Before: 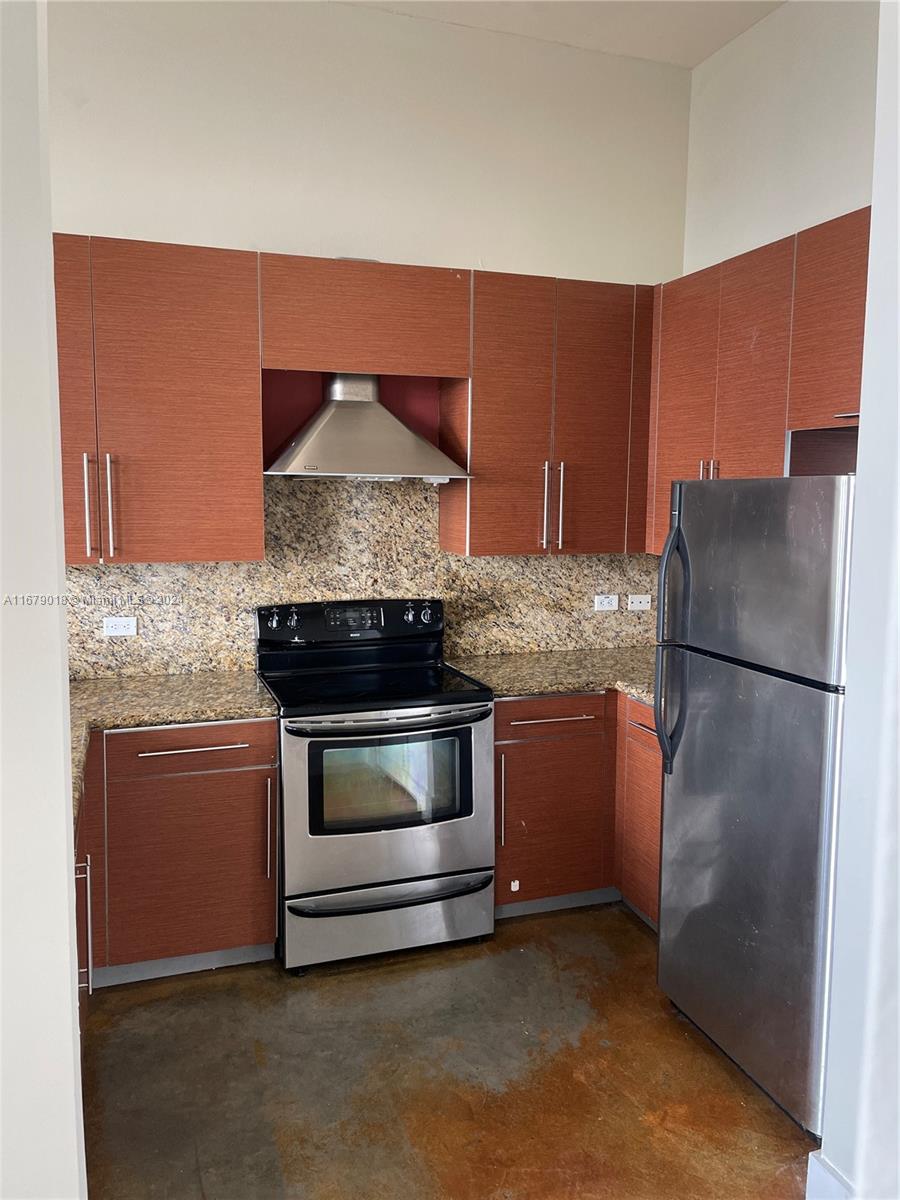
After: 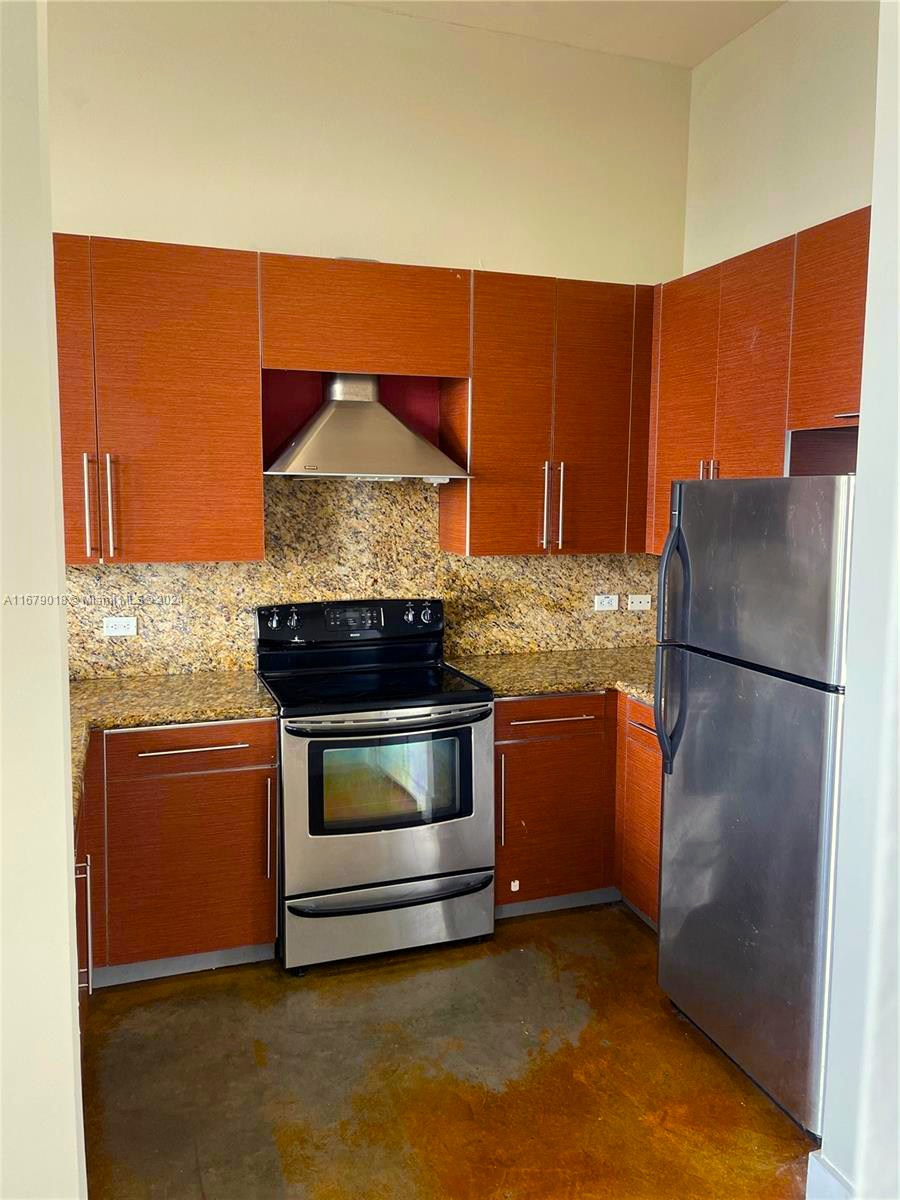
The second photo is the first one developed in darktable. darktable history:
color zones: curves: ch1 [(0, 0.708) (0.088, 0.648) (0.245, 0.187) (0.429, 0.326) (0.571, 0.498) (0.714, 0.5) (0.857, 0.5) (1, 0.708)], mix -136.06%
color balance rgb: highlights gain › luminance 5.593%, highlights gain › chroma 2.521%, highlights gain › hue 92.58°, perceptual saturation grading › global saturation 36.318%, perceptual saturation grading › shadows 34.982%
